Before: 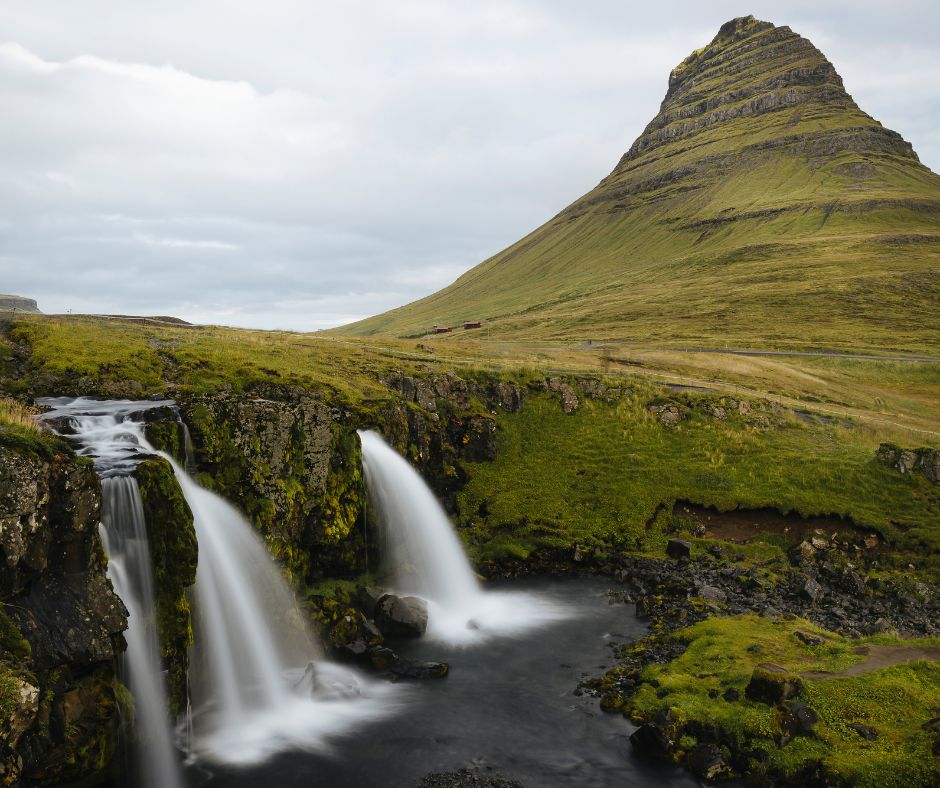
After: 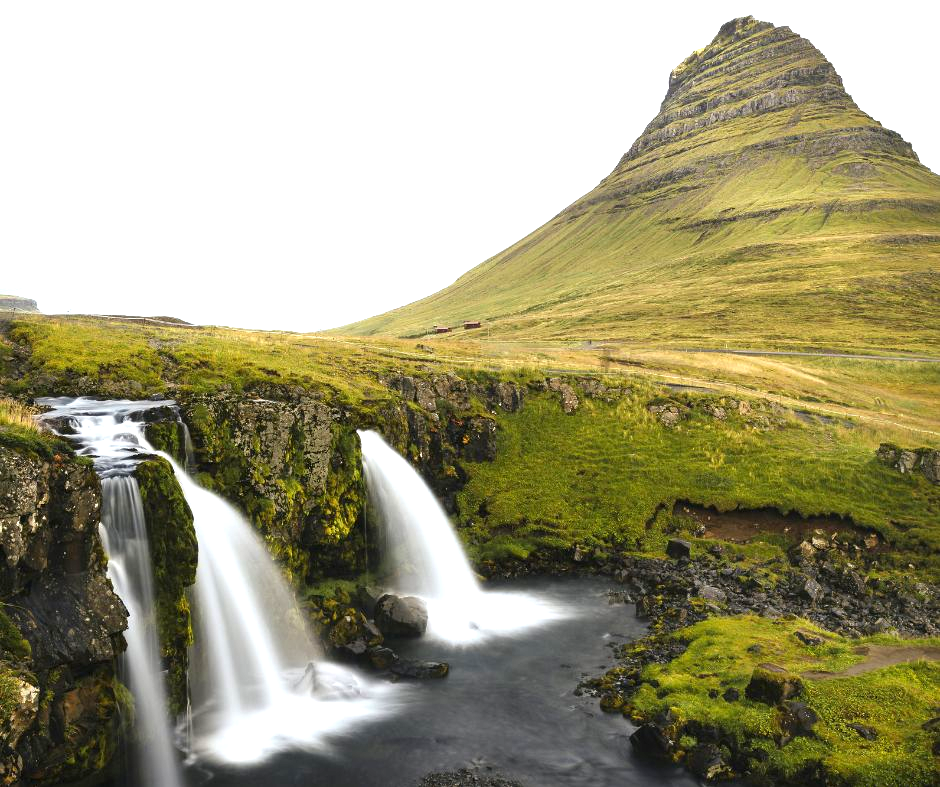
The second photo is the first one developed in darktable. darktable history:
exposure: exposure 1.2 EV, compensate highlight preservation false
crop: bottom 0.071%
